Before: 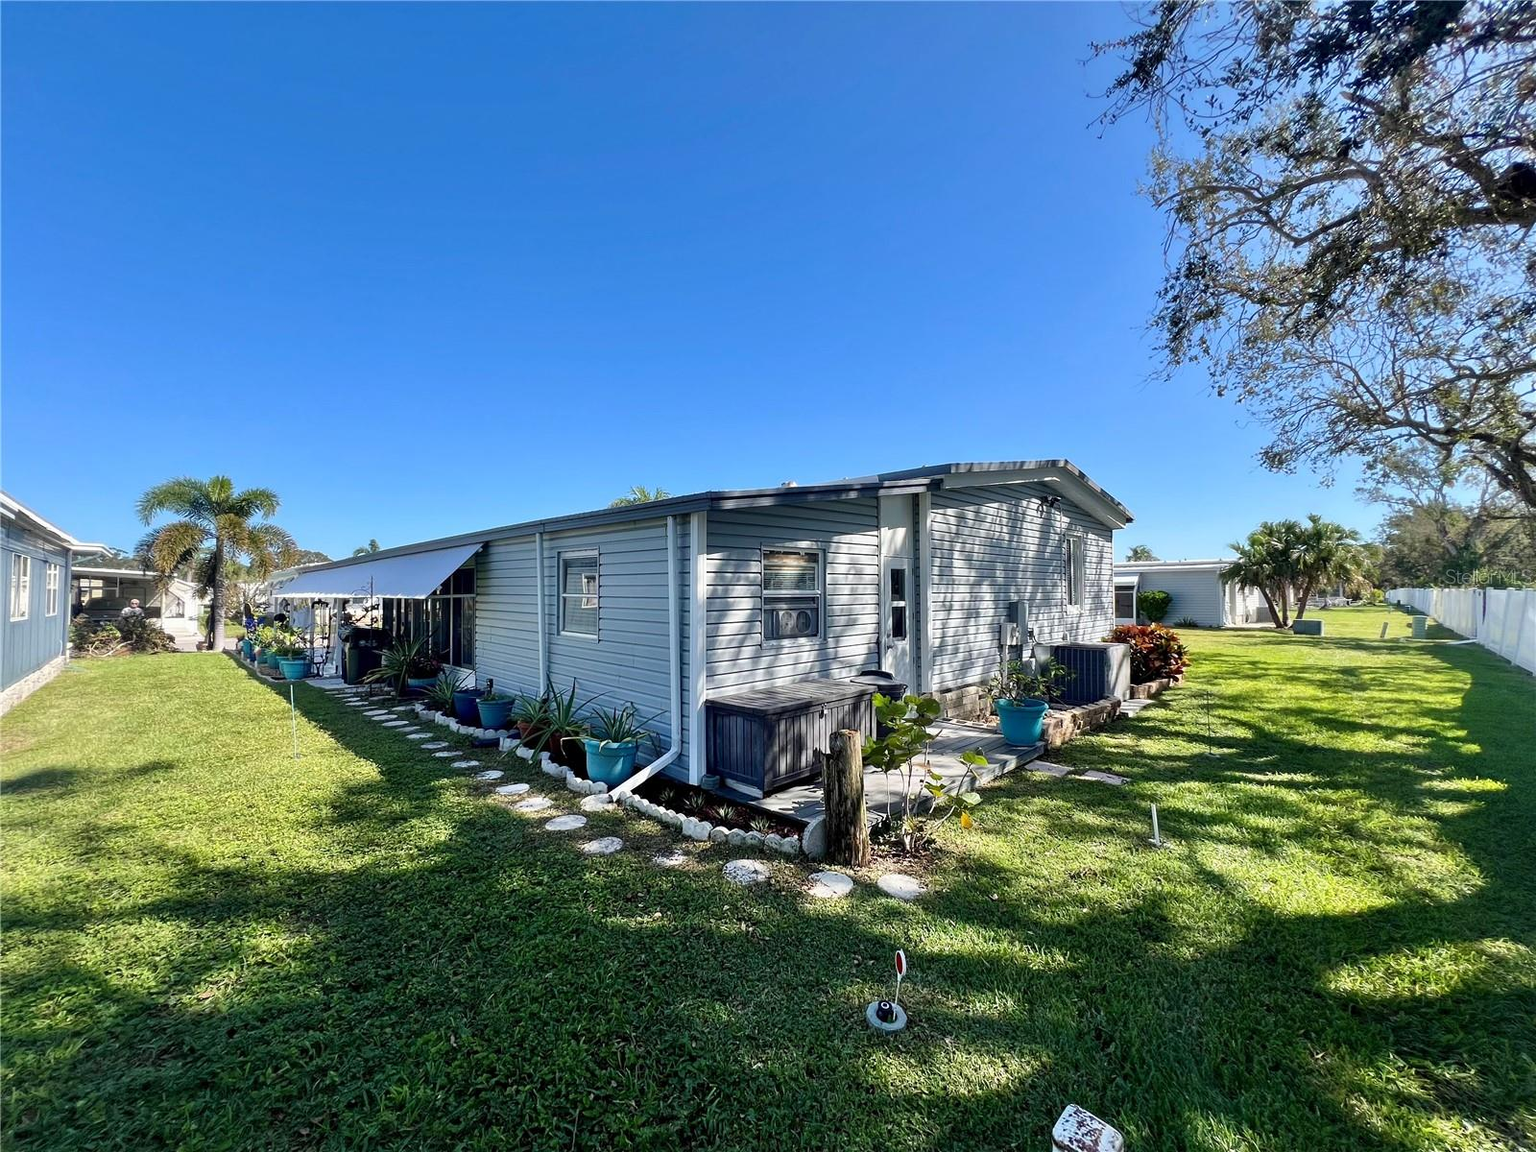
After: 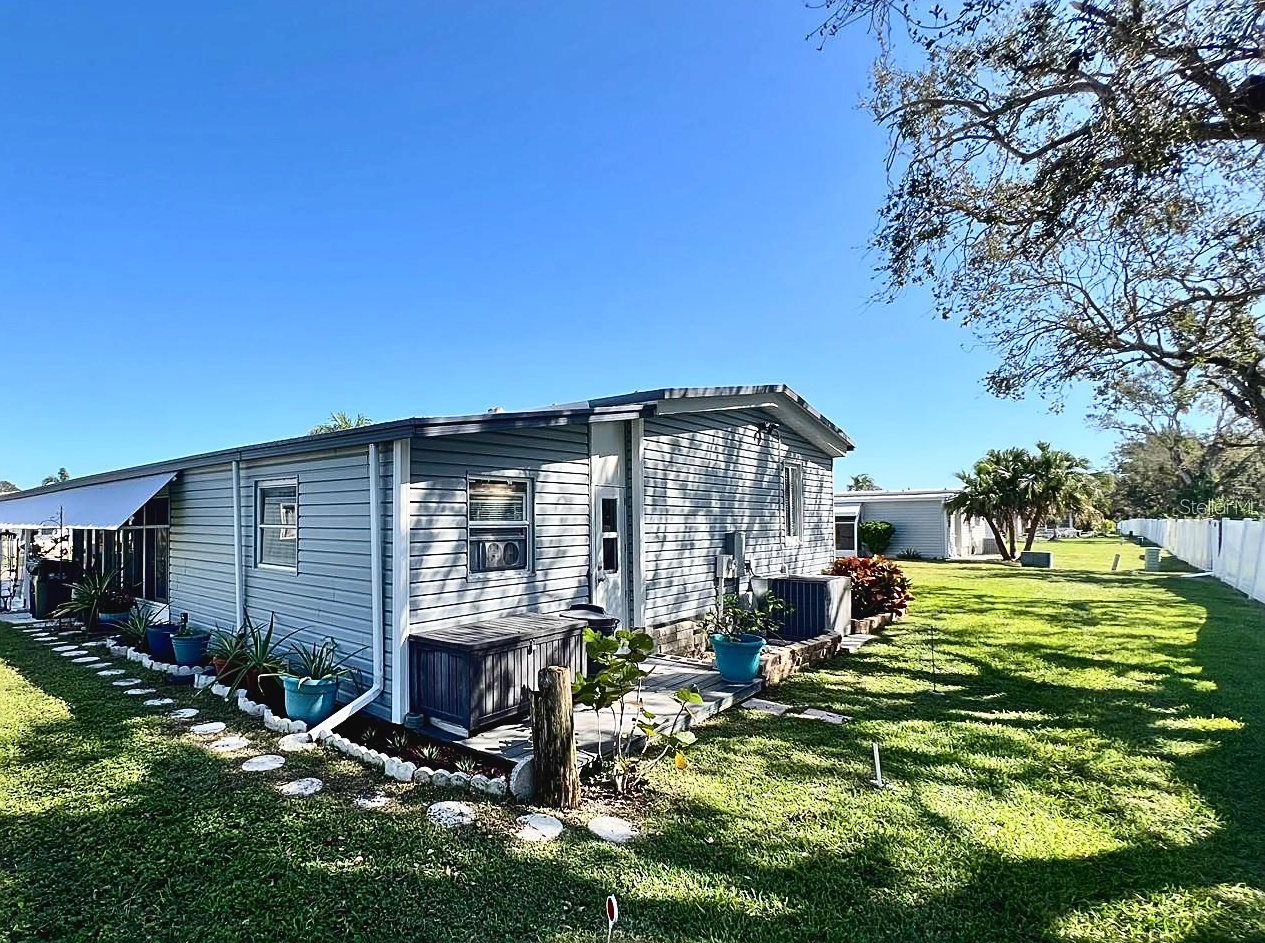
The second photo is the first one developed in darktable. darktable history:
tone curve: curves: ch0 [(0, 0.032) (0.181, 0.156) (0.751, 0.829) (1, 1)], color space Lab, independent channels, preserve colors none
crop and rotate: left 20.397%, top 7.878%, right 0.489%, bottom 13.498%
sharpen: amount 0.594
